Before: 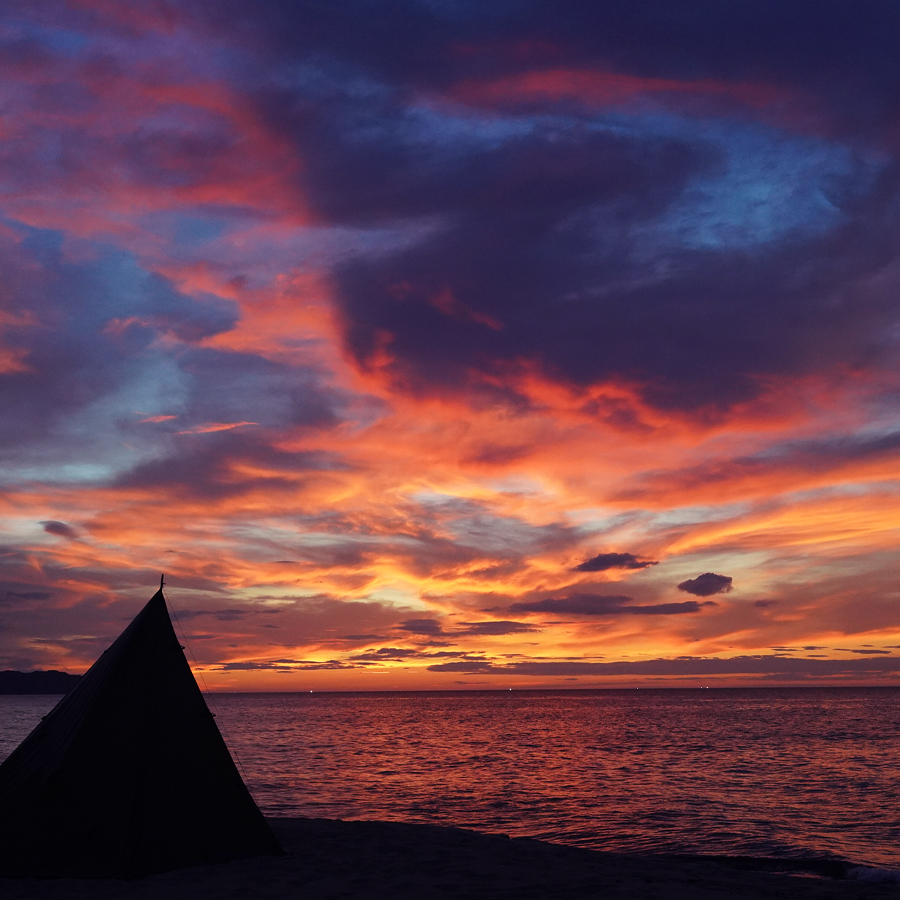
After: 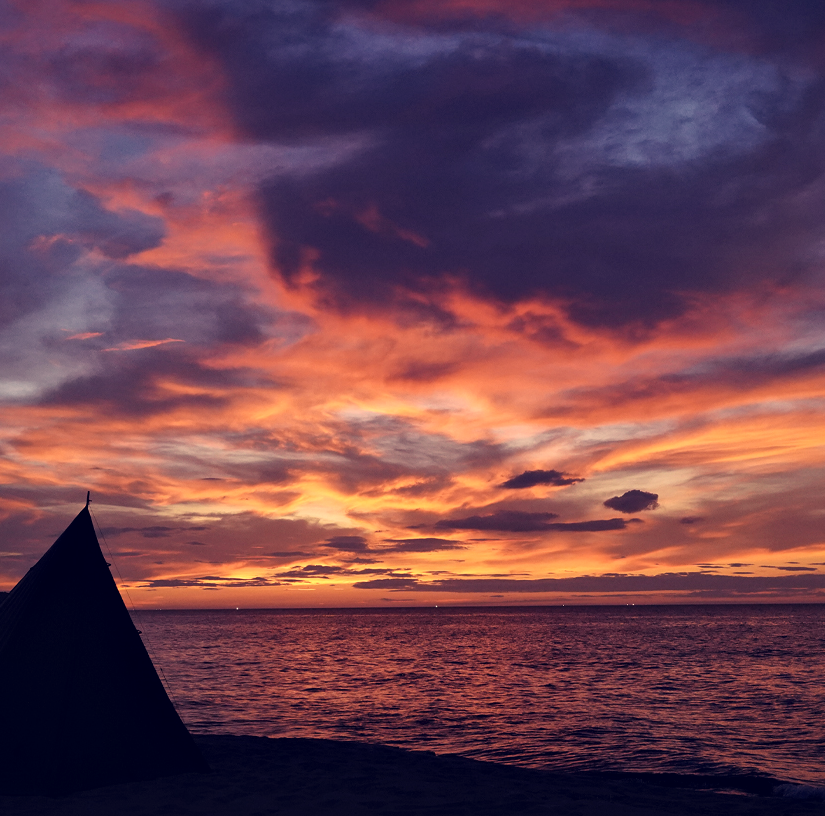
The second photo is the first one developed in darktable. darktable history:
color correction: highlights a* 19.59, highlights b* 27.49, shadows a* 3.46, shadows b* -17.28, saturation 0.73
local contrast: mode bilateral grid, contrast 30, coarseness 25, midtone range 0.2
crop and rotate: left 8.262%, top 9.226%
